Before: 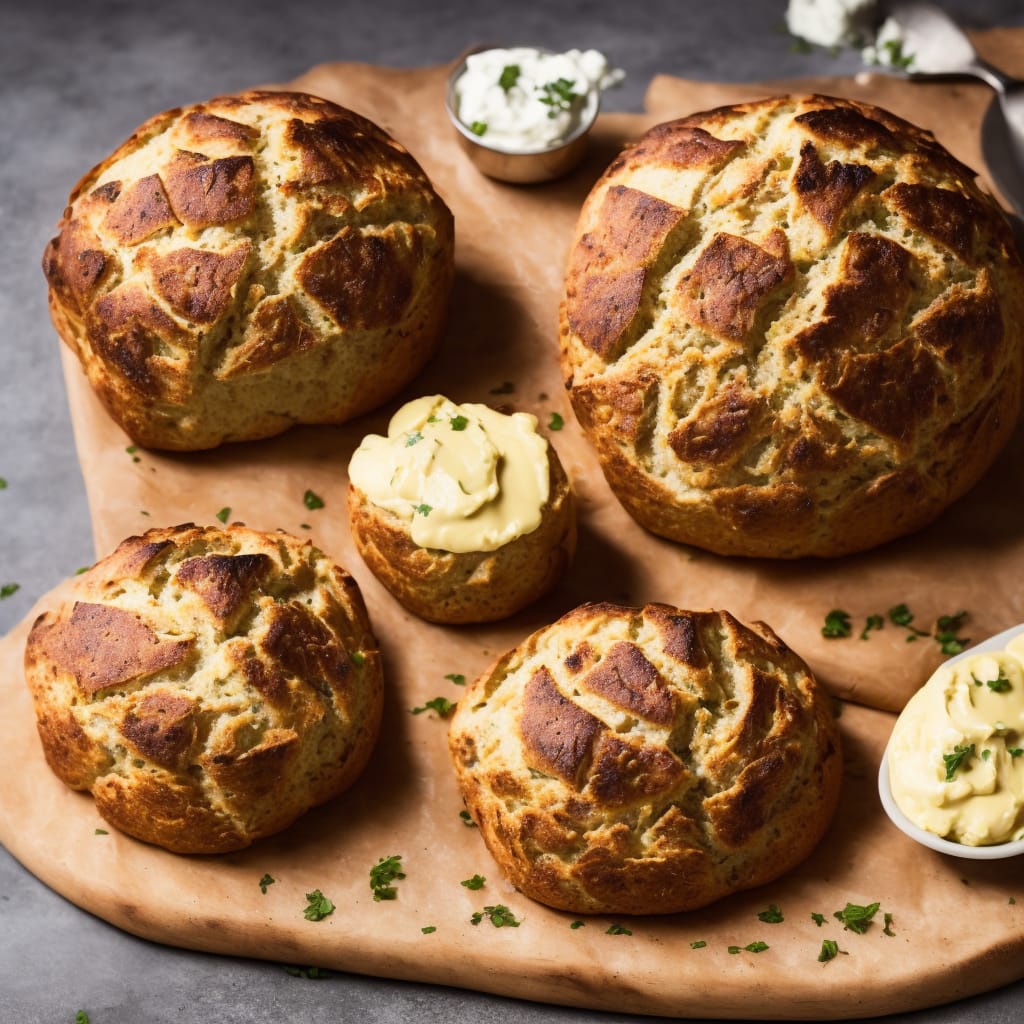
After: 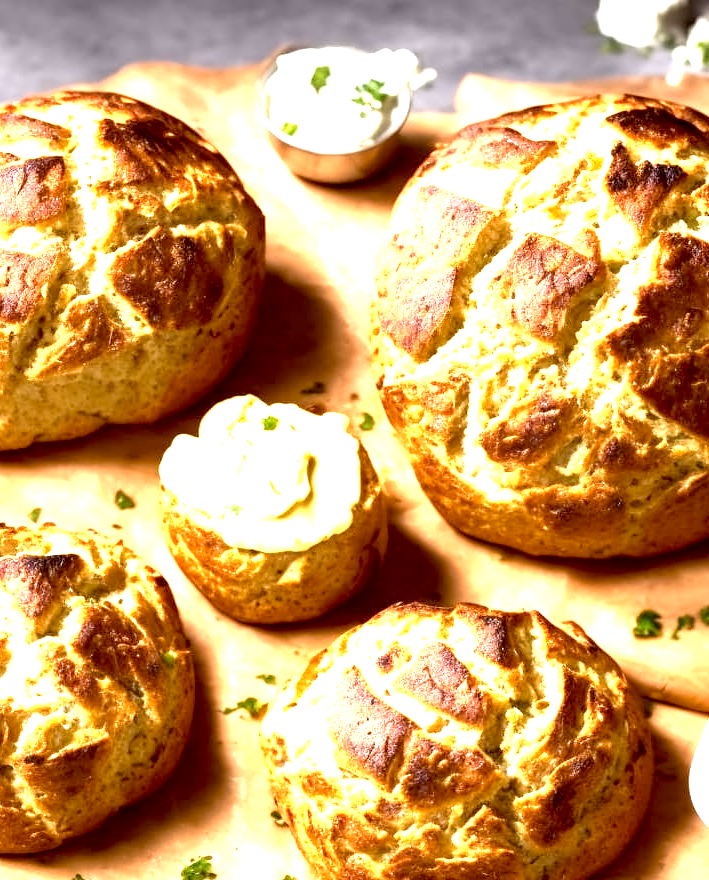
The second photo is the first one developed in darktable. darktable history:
exposure: black level correction 0.005, exposure 2.084 EV, compensate highlight preservation false
contrast equalizer: y [[0.5 ×4, 0.524, 0.59], [0.5 ×6], [0.5 ×6], [0, 0, 0, 0.01, 0.045, 0.012], [0, 0, 0, 0.044, 0.195, 0.131]]
crop: left 18.479%, right 12.2%, bottom 13.971%
